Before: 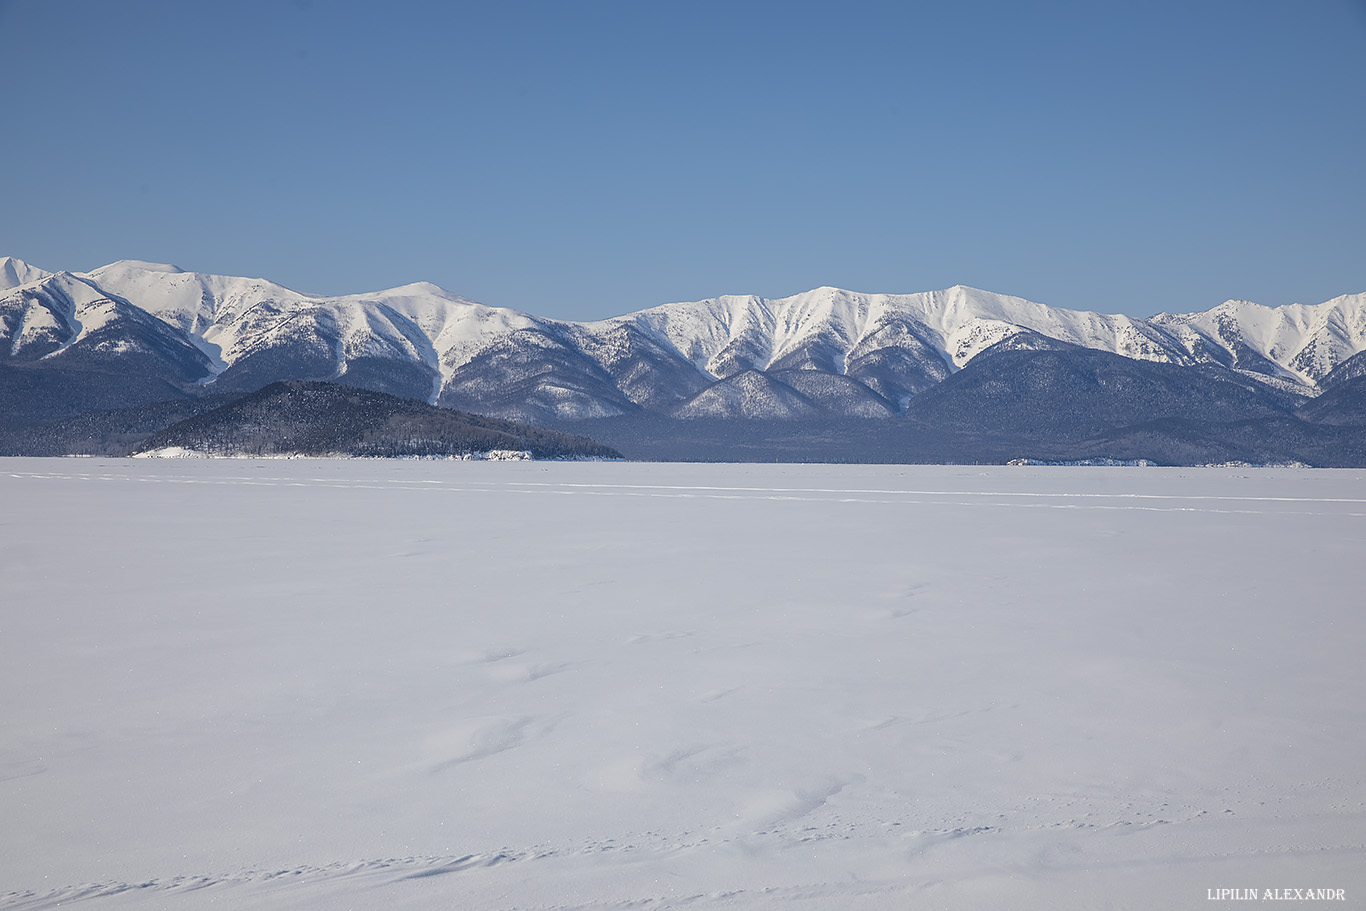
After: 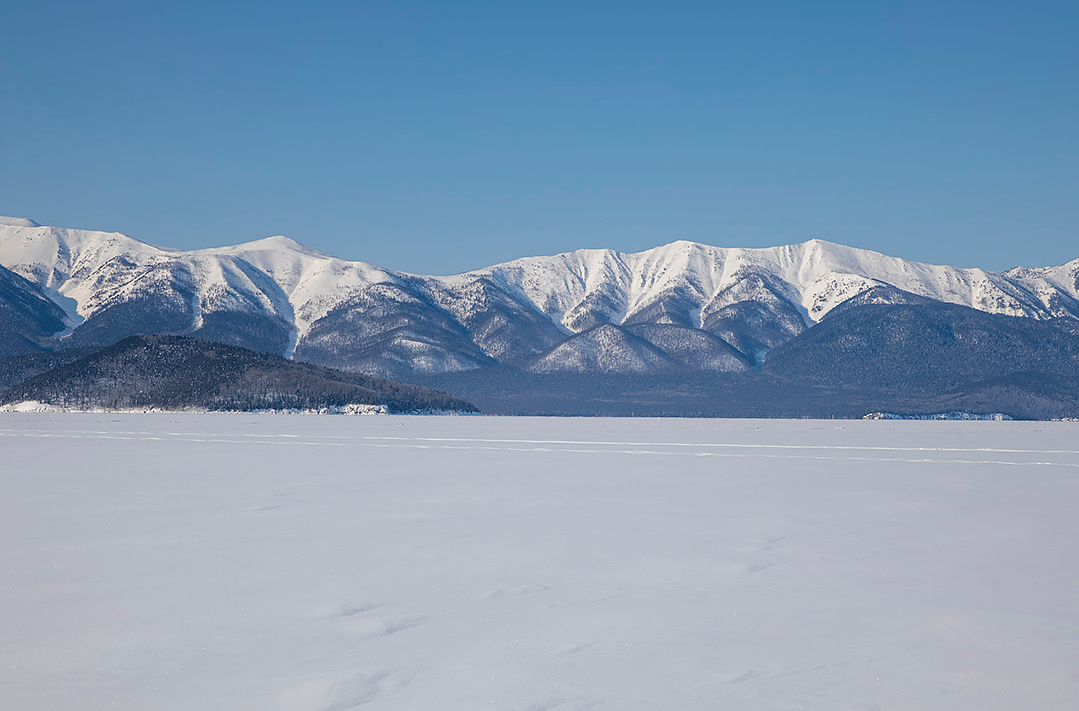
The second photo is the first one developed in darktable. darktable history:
crop and rotate: left 10.559%, top 5.064%, right 10.437%, bottom 16.829%
